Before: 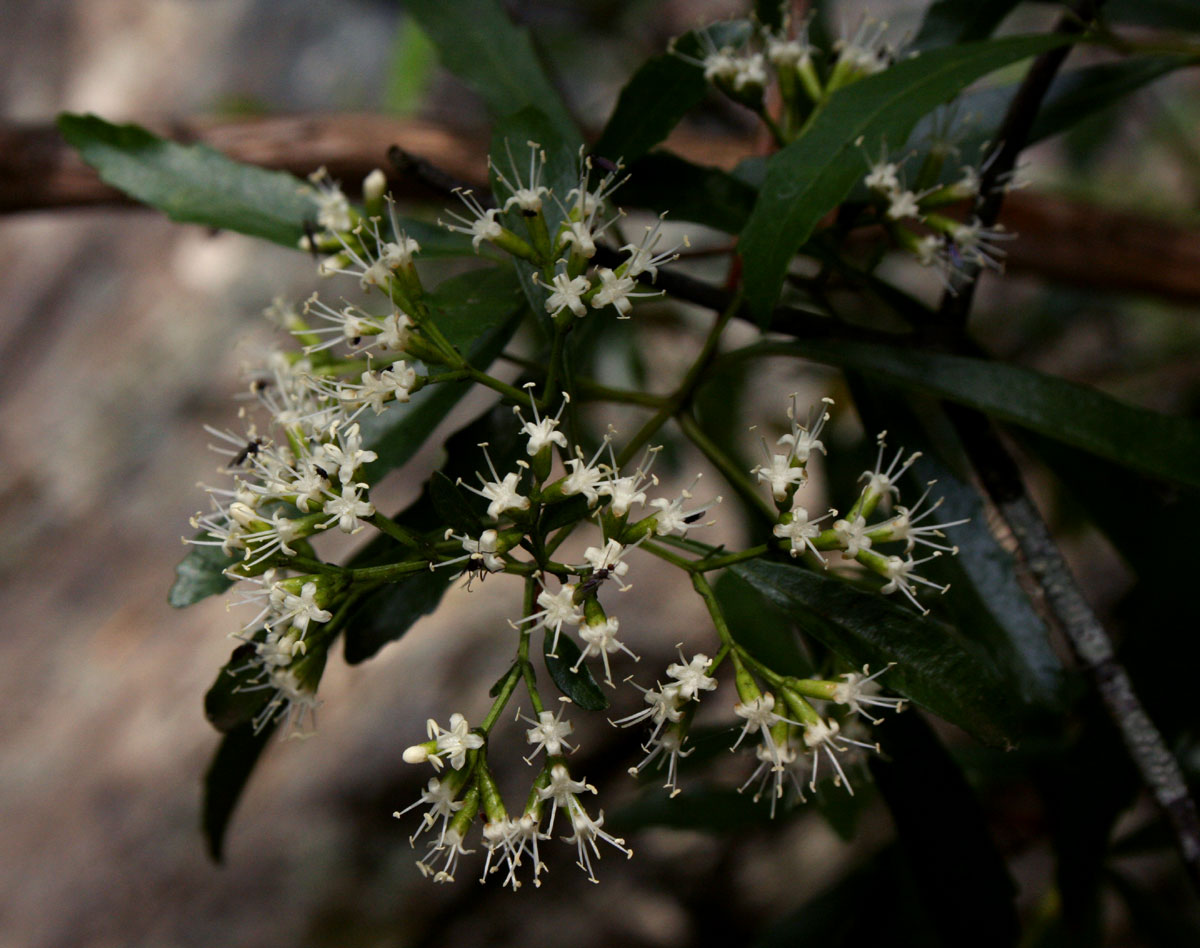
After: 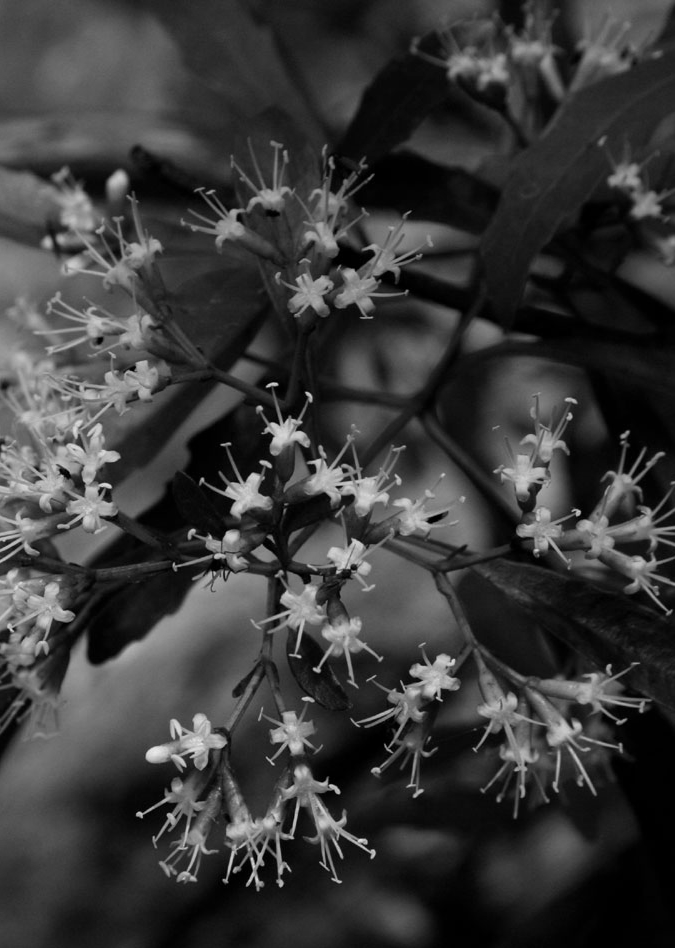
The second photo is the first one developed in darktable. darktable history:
monochrome: a 73.58, b 64.21
crop: left 21.496%, right 22.254%
